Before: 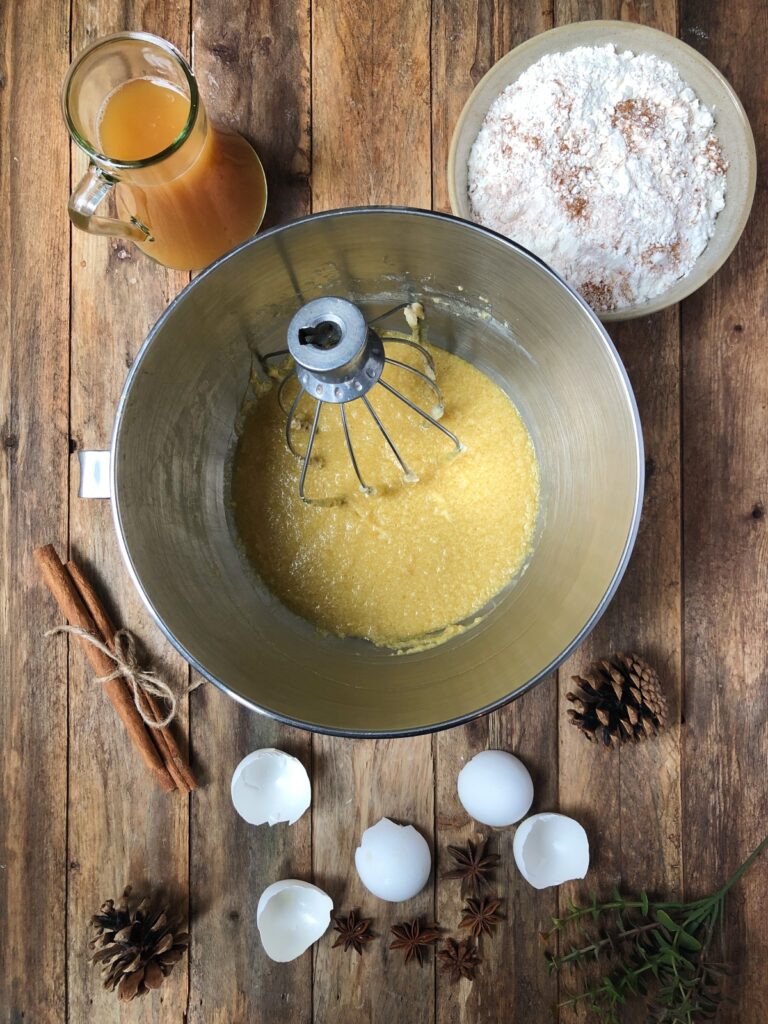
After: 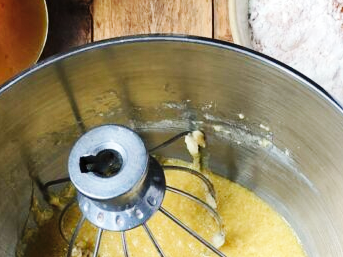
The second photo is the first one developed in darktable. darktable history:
base curve: curves: ch0 [(0, 0) (0.032, 0.025) (0.121, 0.166) (0.206, 0.329) (0.605, 0.79) (1, 1)], preserve colors none
crop: left 28.64%, top 16.832%, right 26.637%, bottom 58.055%
